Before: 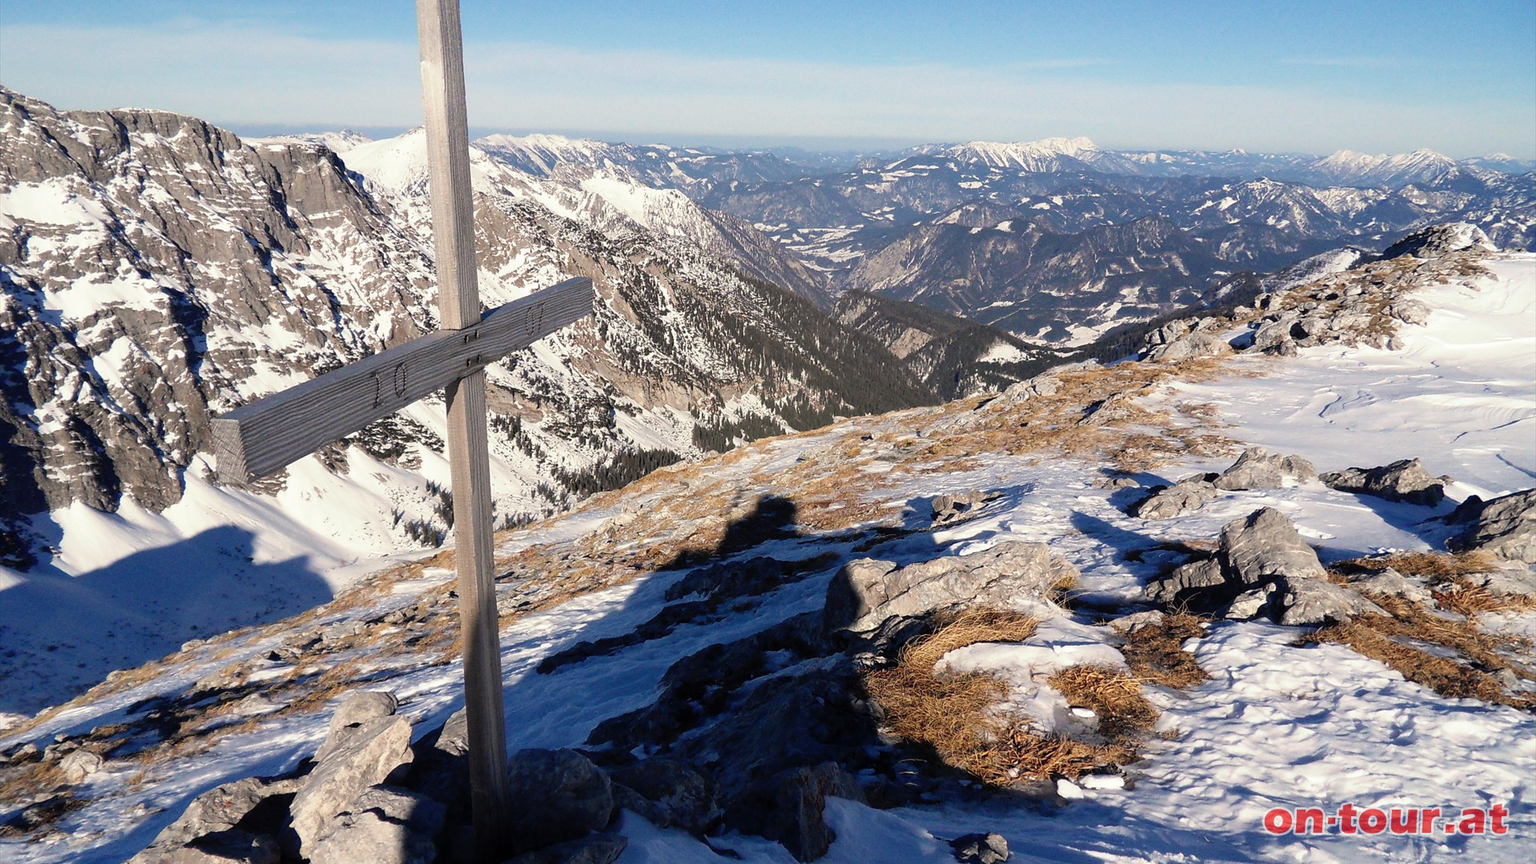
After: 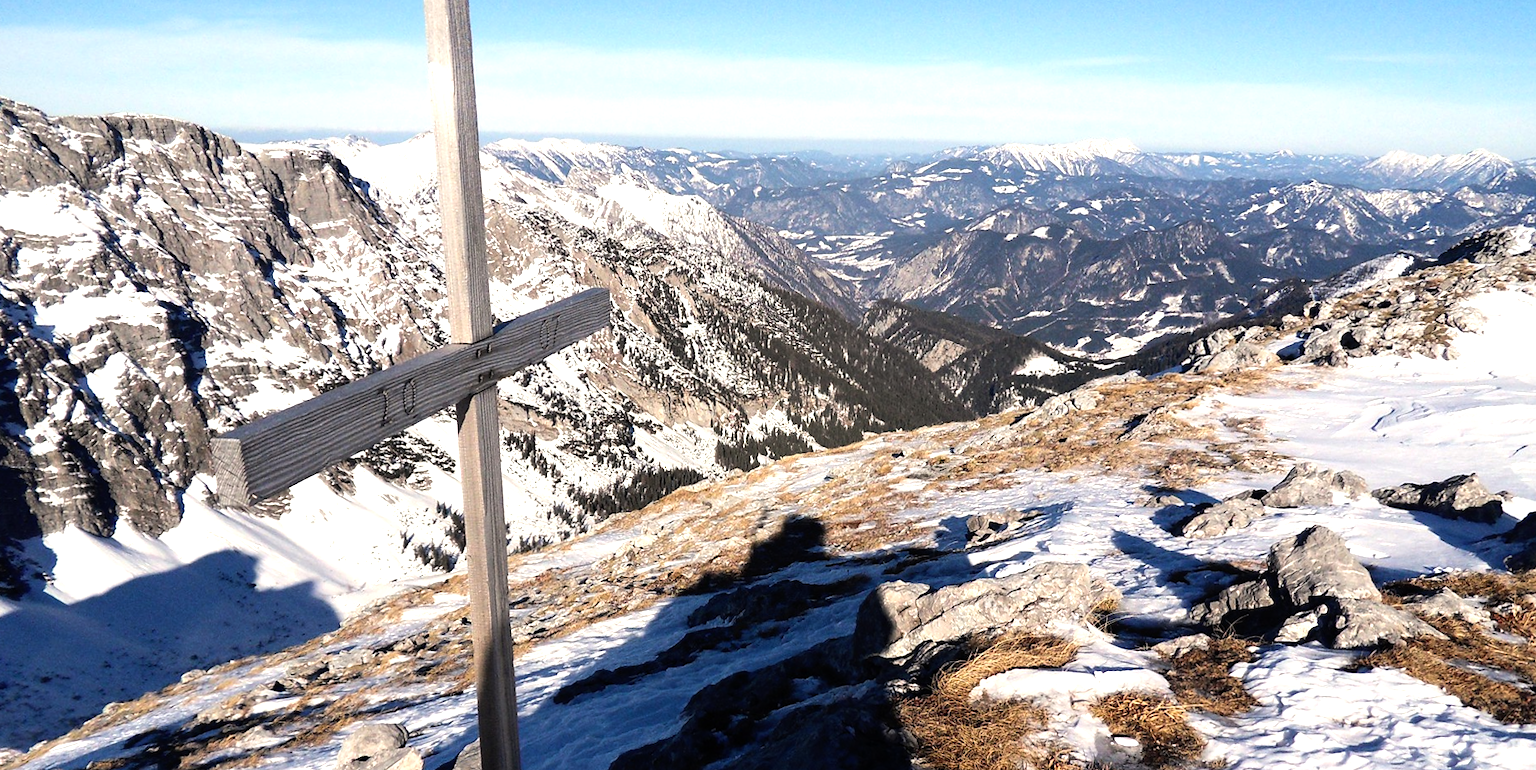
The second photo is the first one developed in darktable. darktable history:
tone equalizer: -8 EV -0.755 EV, -7 EV -0.709 EV, -6 EV -0.568 EV, -5 EV -0.389 EV, -3 EV 0.371 EV, -2 EV 0.6 EV, -1 EV 0.678 EV, +0 EV 0.765 EV, edges refinement/feathering 500, mask exposure compensation -1.57 EV, preserve details no
crop and rotate: angle 0.296°, left 0.224%, right 3.413%, bottom 14.112%
